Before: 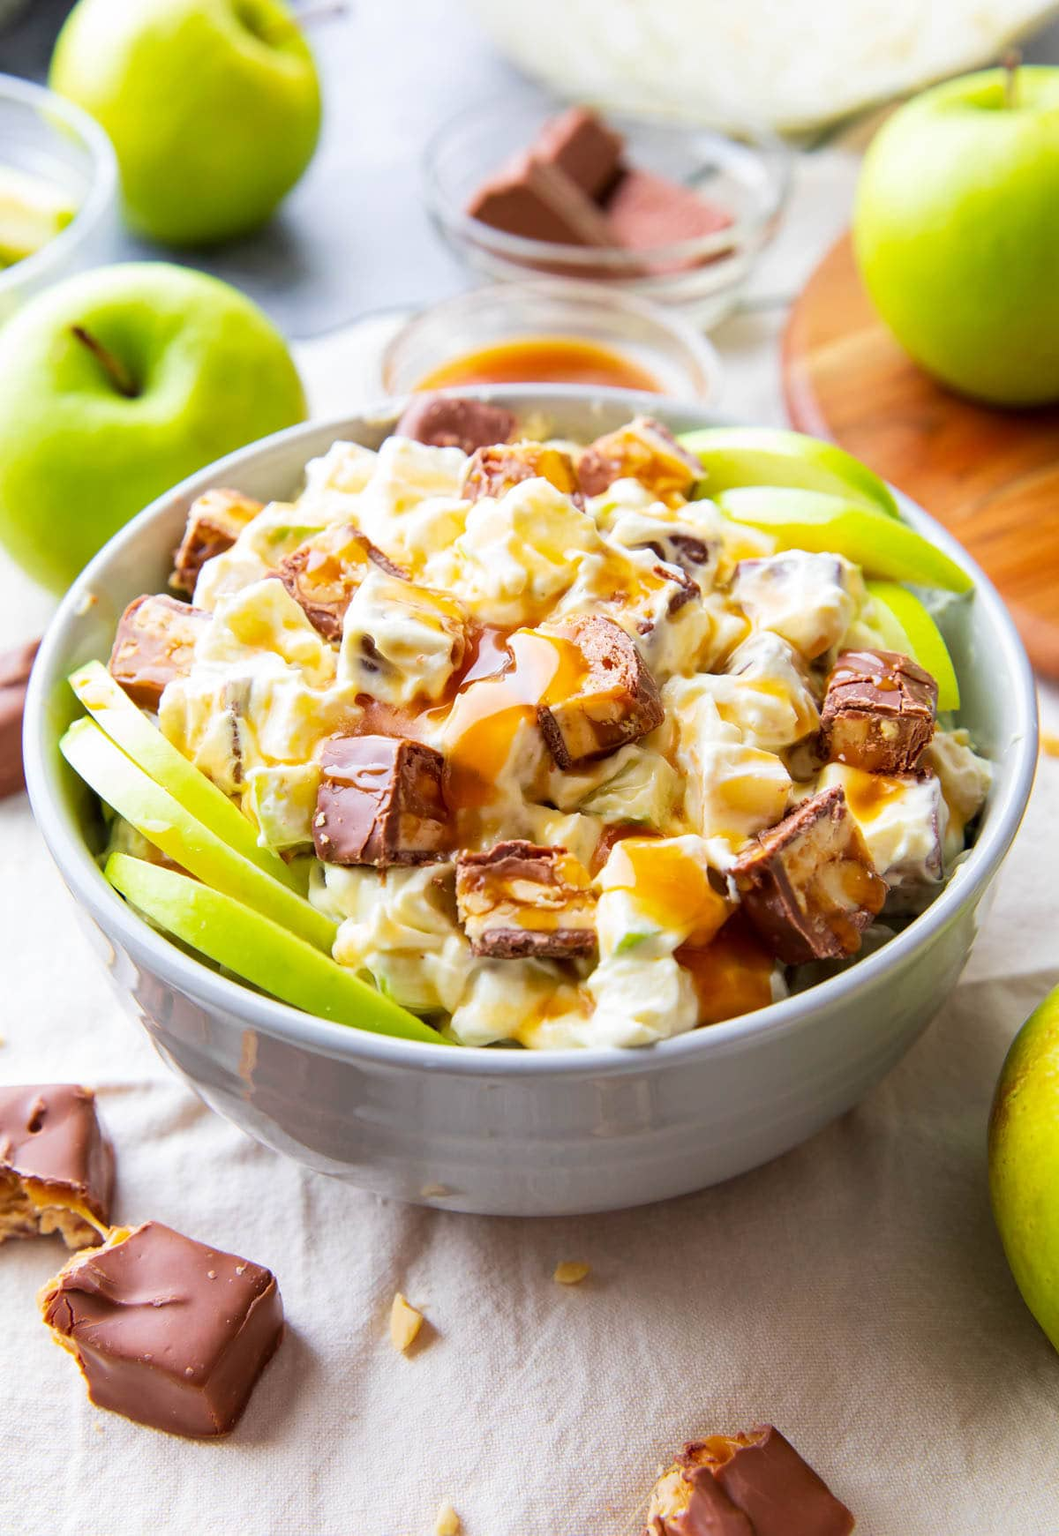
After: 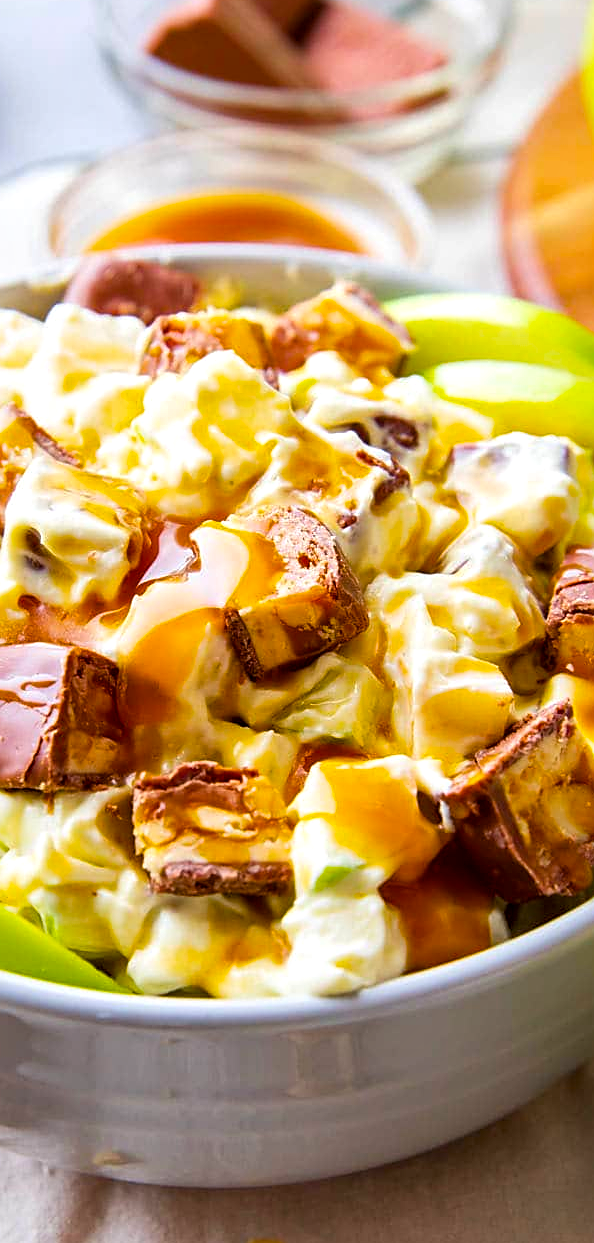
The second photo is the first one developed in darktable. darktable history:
sharpen: amount 0.478
color balance rgb: perceptual saturation grading › global saturation 30%, global vibrance 20%
tone equalizer: on, module defaults
local contrast: mode bilateral grid, contrast 20, coarseness 50, detail 141%, midtone range 0.2
crop: left 32.075%, top 10.976%, right 18.355%, bottom 17.596%
